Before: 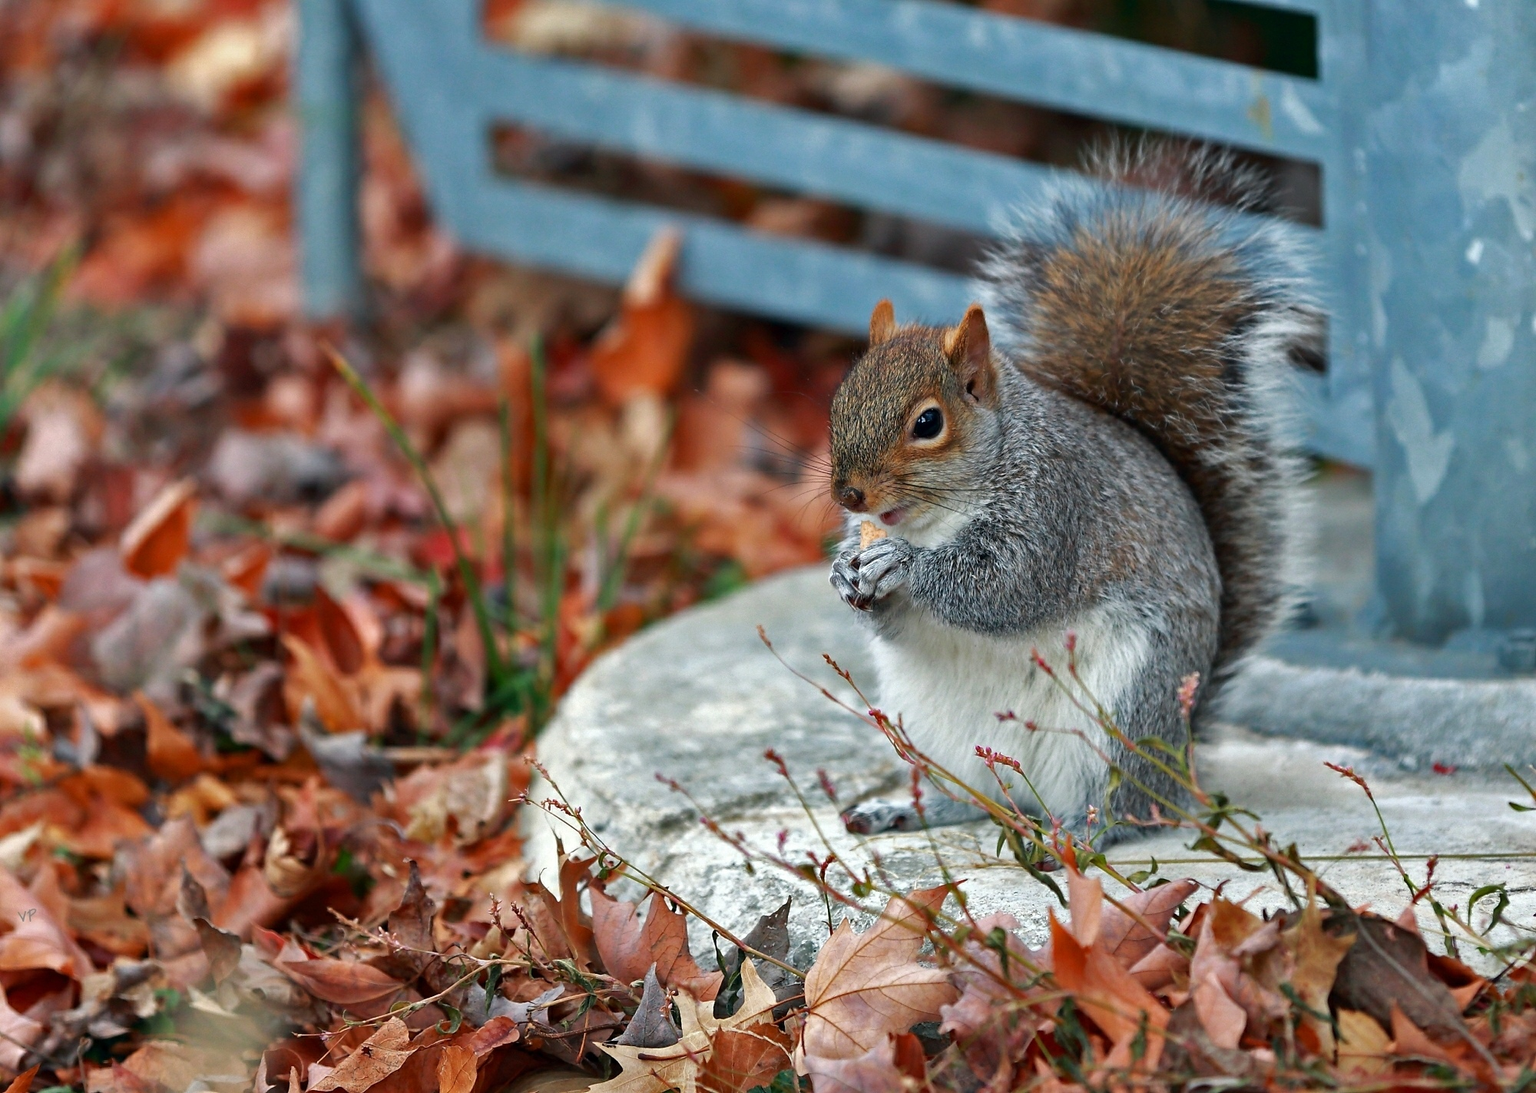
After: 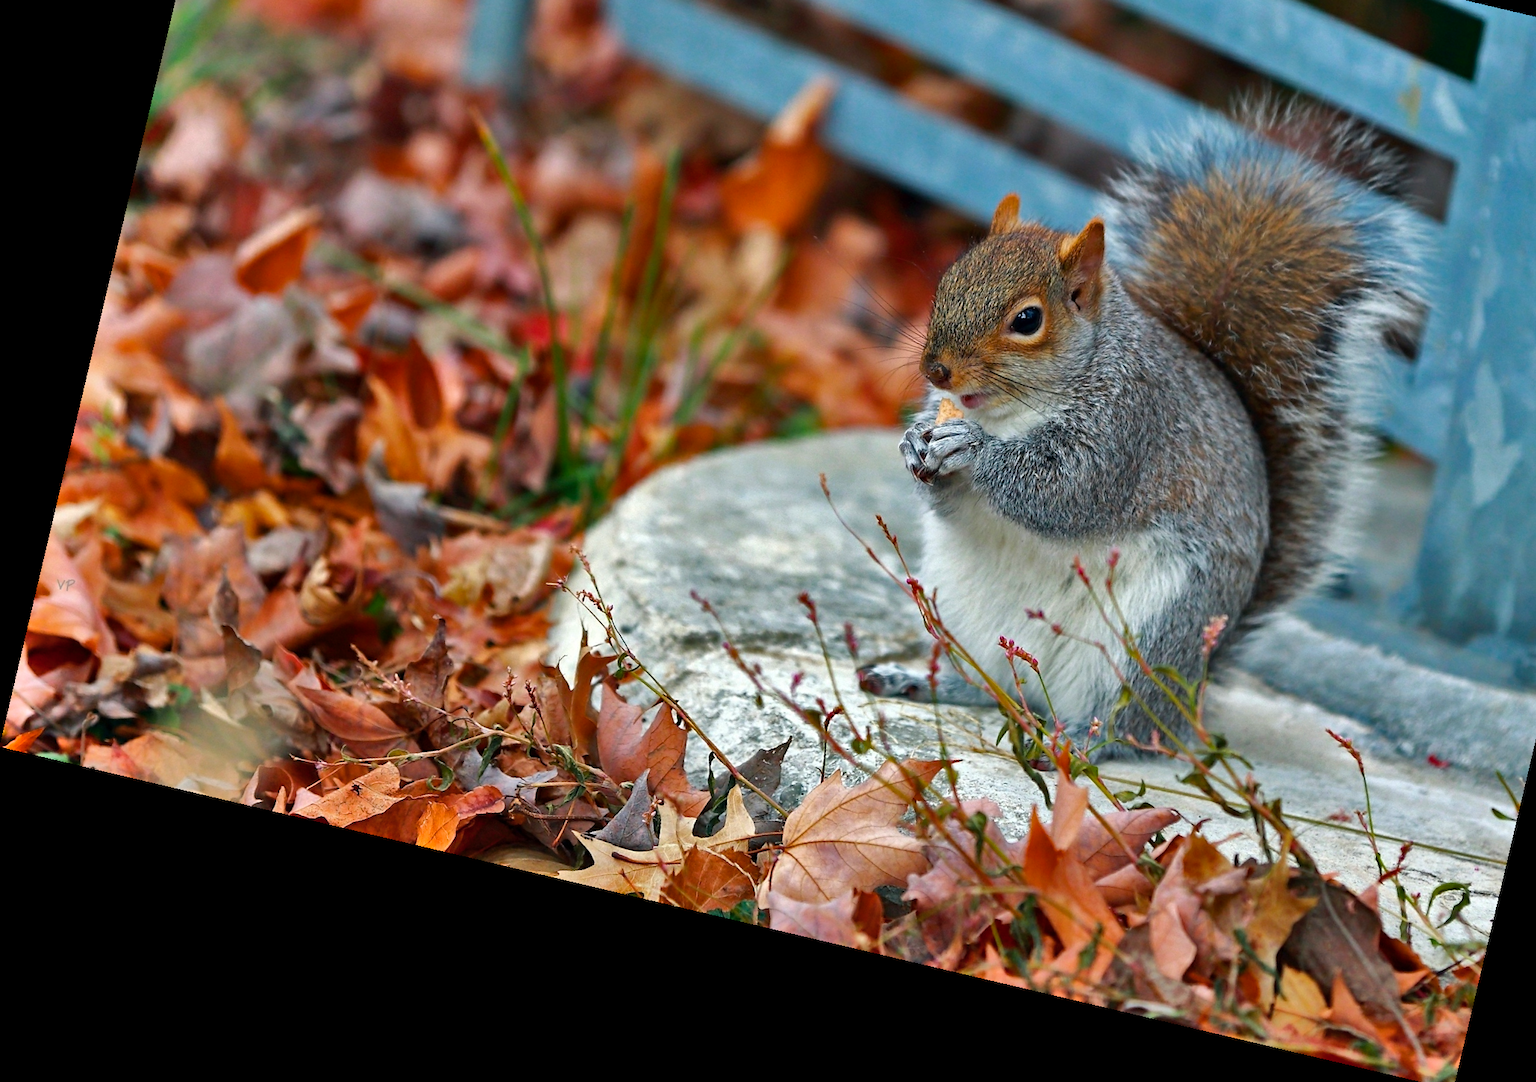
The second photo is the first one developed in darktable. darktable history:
crop: top 20.916%, right 9.437%, bottom 0.316%
shadows and highlights: white point adjustment 0.05, highlights color adjustment 55.9%, soften with gaussian
rotate and perspective: rotation 13.27°, automatic cropping off
color balance rgb: perceptual saturation grading › global saturation 20%, global vibrance 20%
